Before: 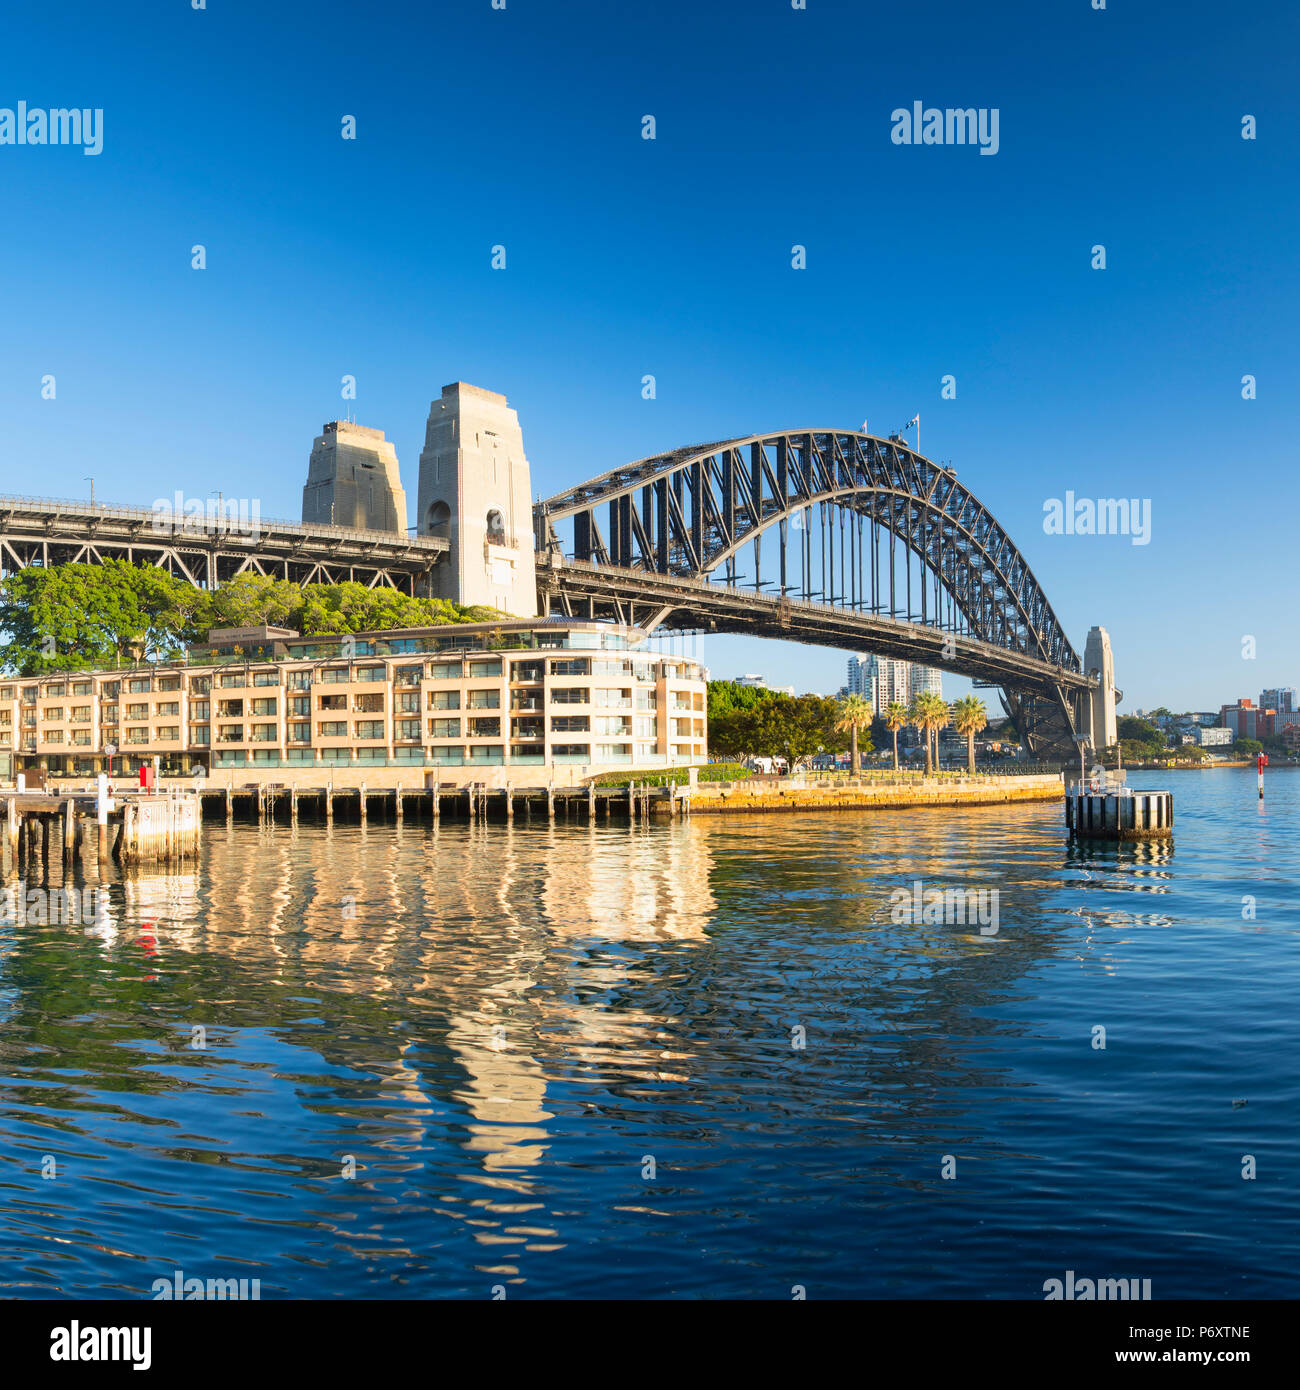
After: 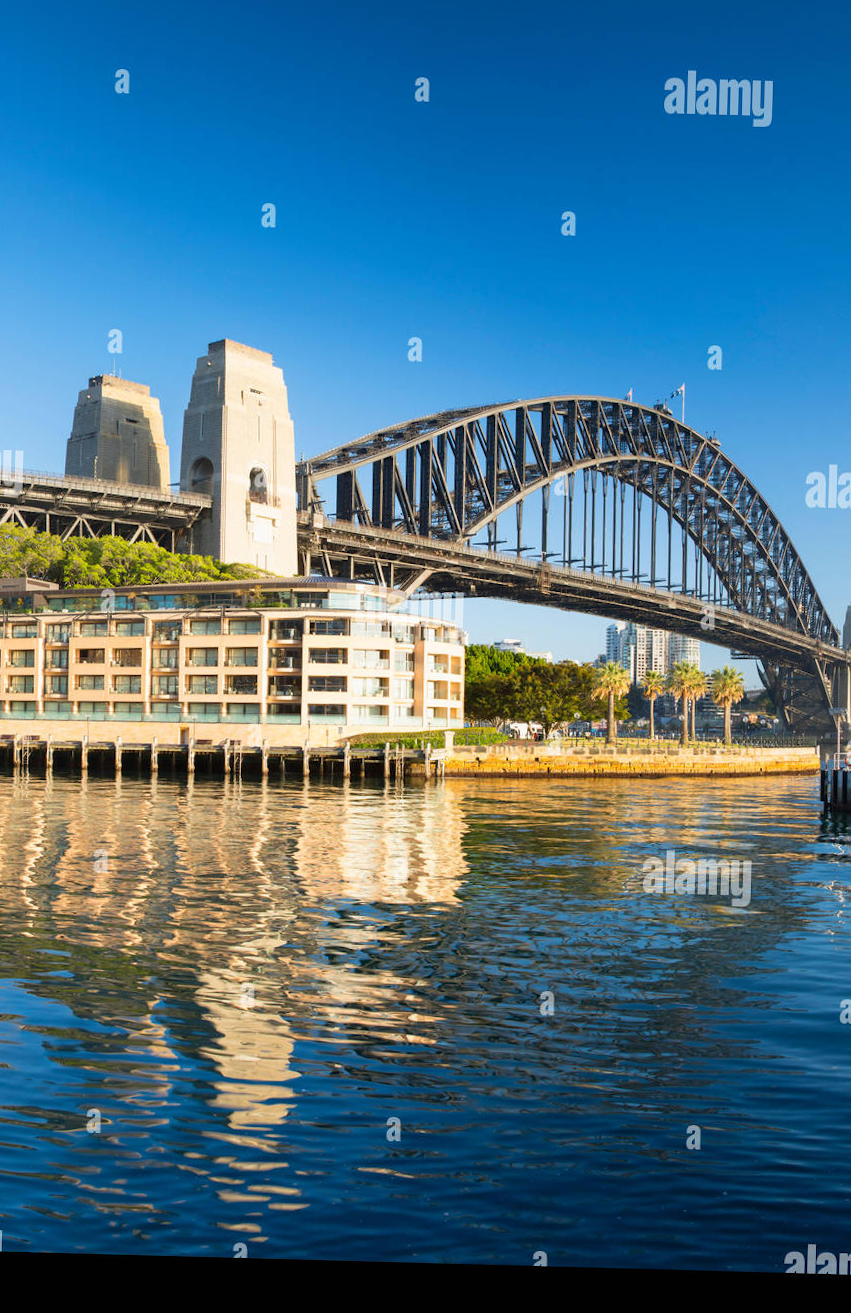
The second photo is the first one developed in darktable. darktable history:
rotate and perspective: rotation 1.57°, crop left 0.018, crop right 0.982, crop top 0.039, crop bottom 0.961
crop and rotate: left 18.442%, right 15.508%
